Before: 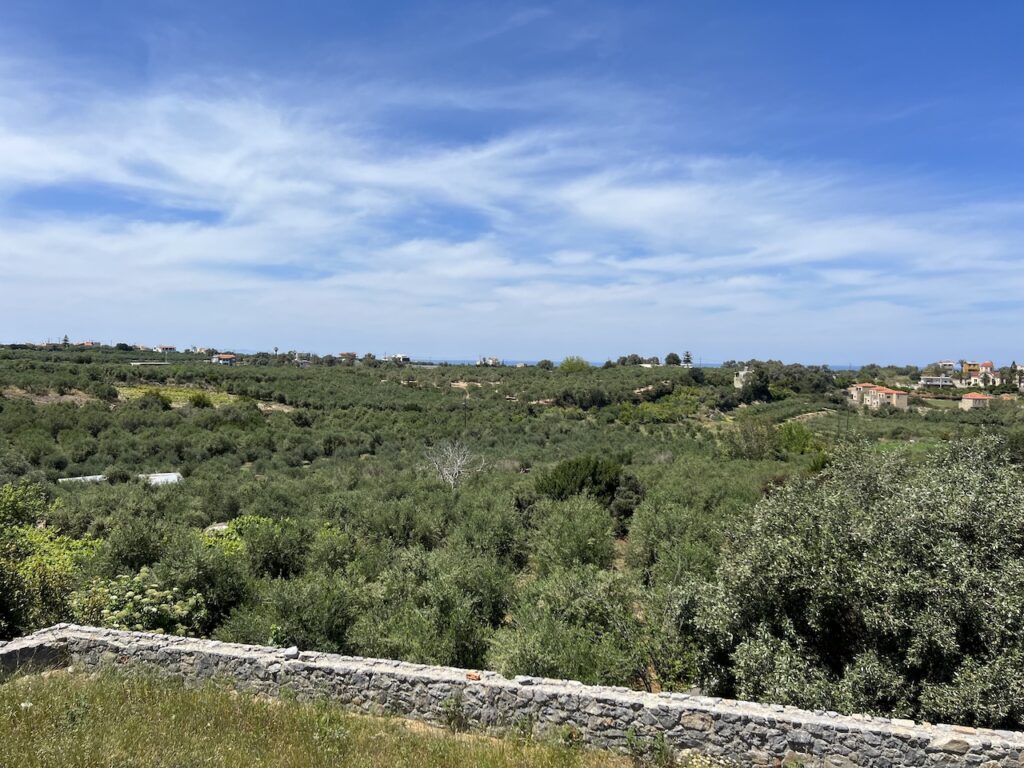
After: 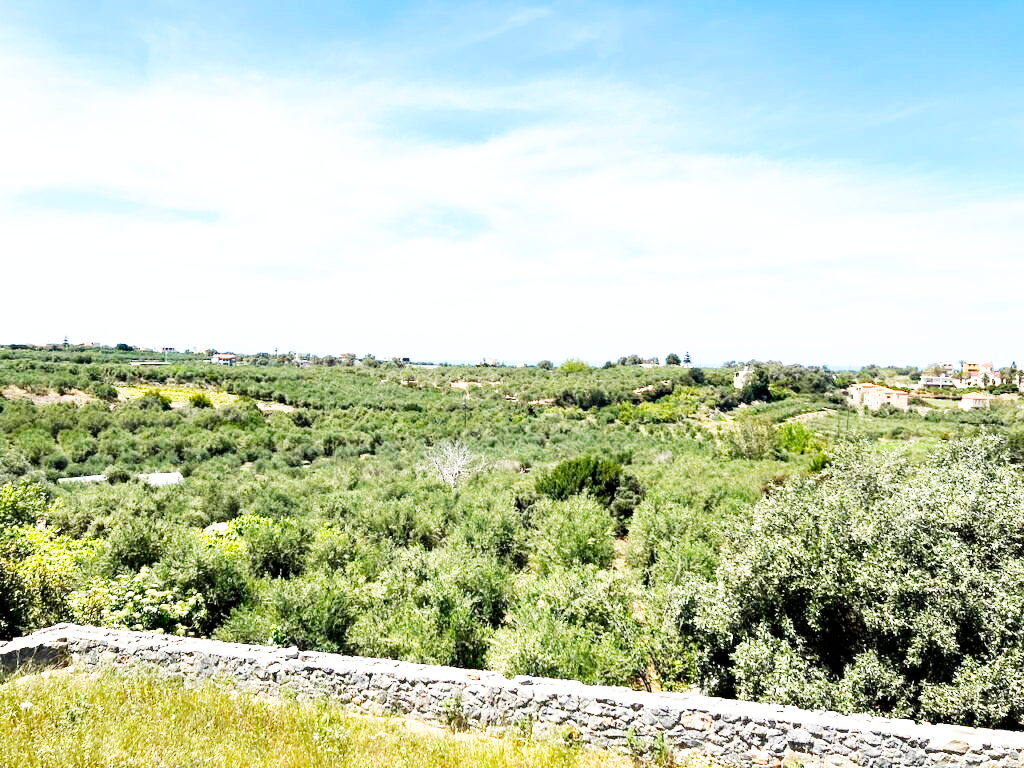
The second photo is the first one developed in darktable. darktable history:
exposure: black level correction 0.001, exposure 0.675 EV, compensate highlight preservation false
base curve: curves: ch0 [(0, 0) (0.007, 0.004) (0.027, 0.03) (0.046, 0.07) (0.207, 0.54) (0.442, 0.872) (0.673, 0.972) (1, 1)], preserve colors none
